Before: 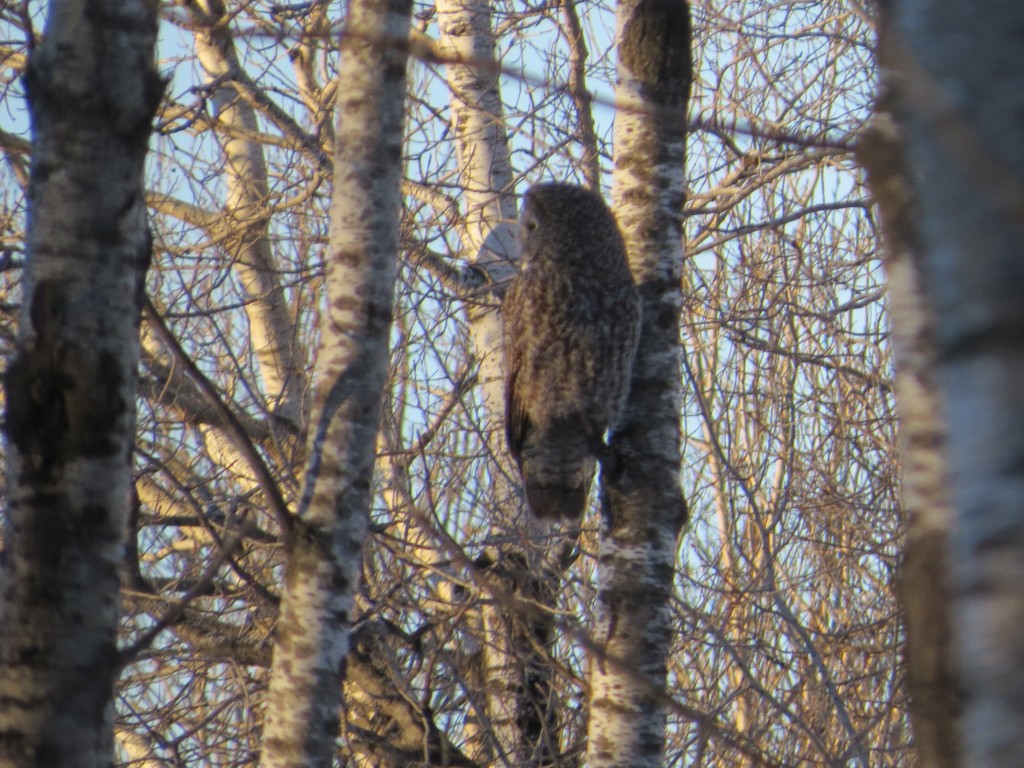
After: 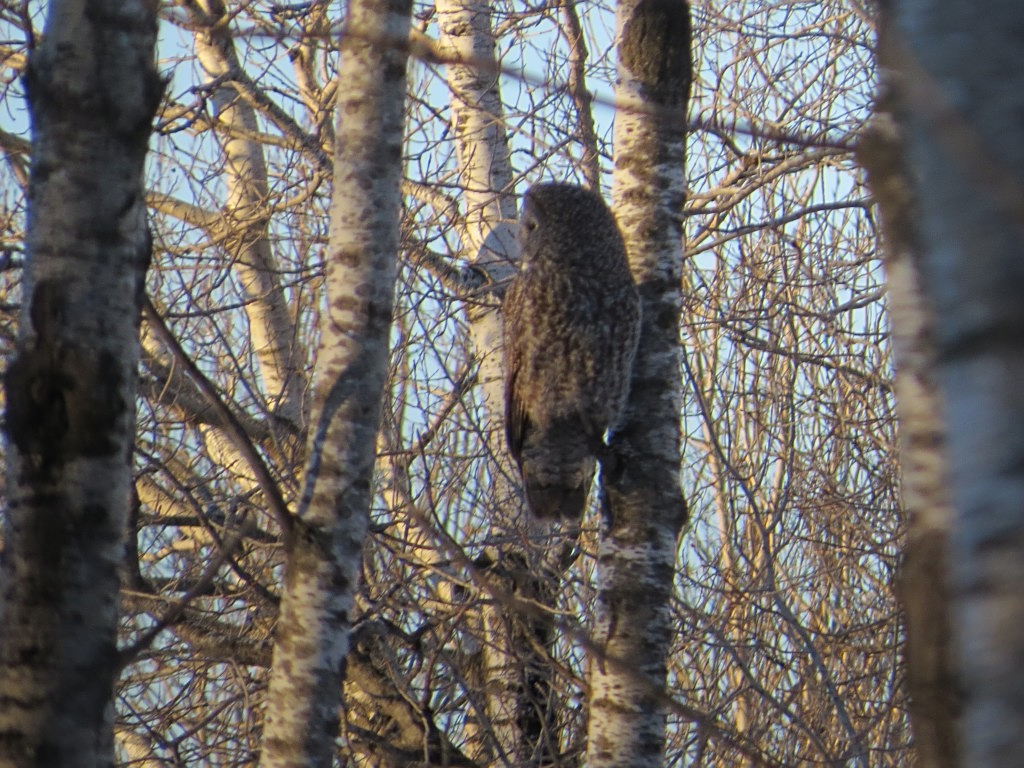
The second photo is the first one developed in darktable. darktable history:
graduated density: rotation -180°, offset 27.42
sharpen: on, module defaults
